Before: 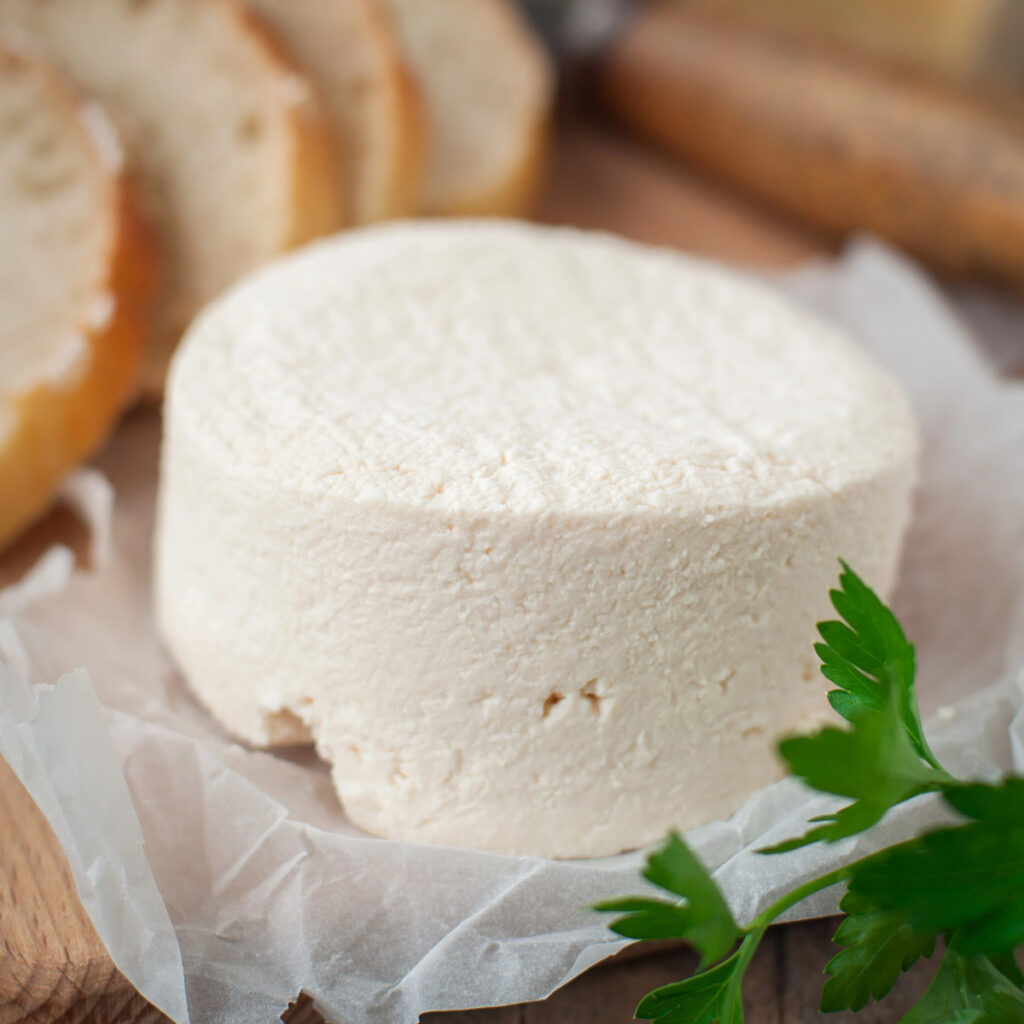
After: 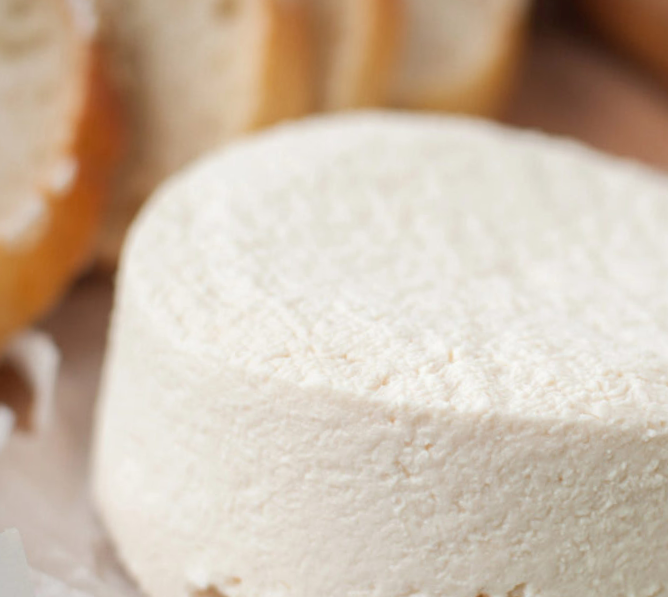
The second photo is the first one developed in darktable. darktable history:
crop and rotate: angle -4.88°, left 1.969%, top 6.768%, right 27.446%, bottom 30.079%
